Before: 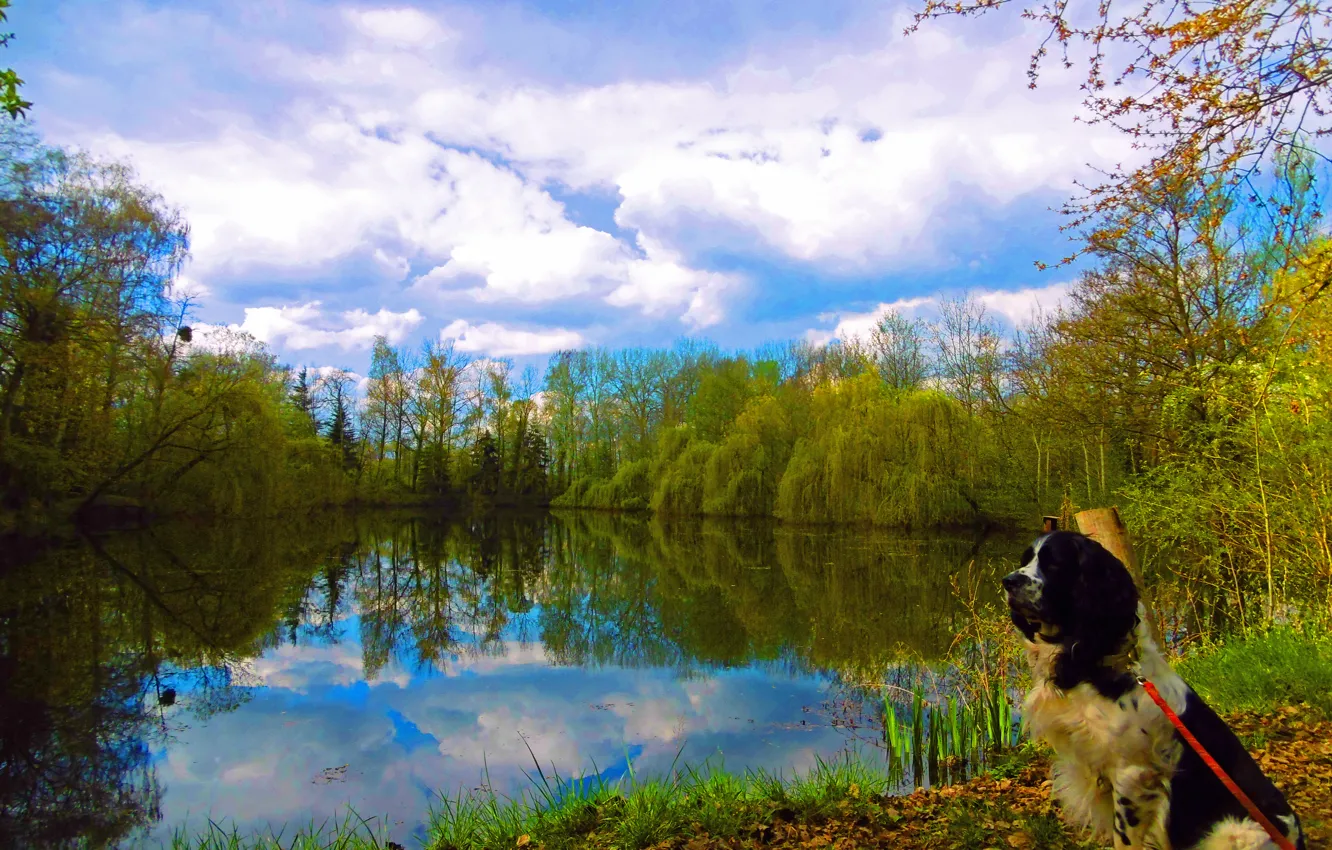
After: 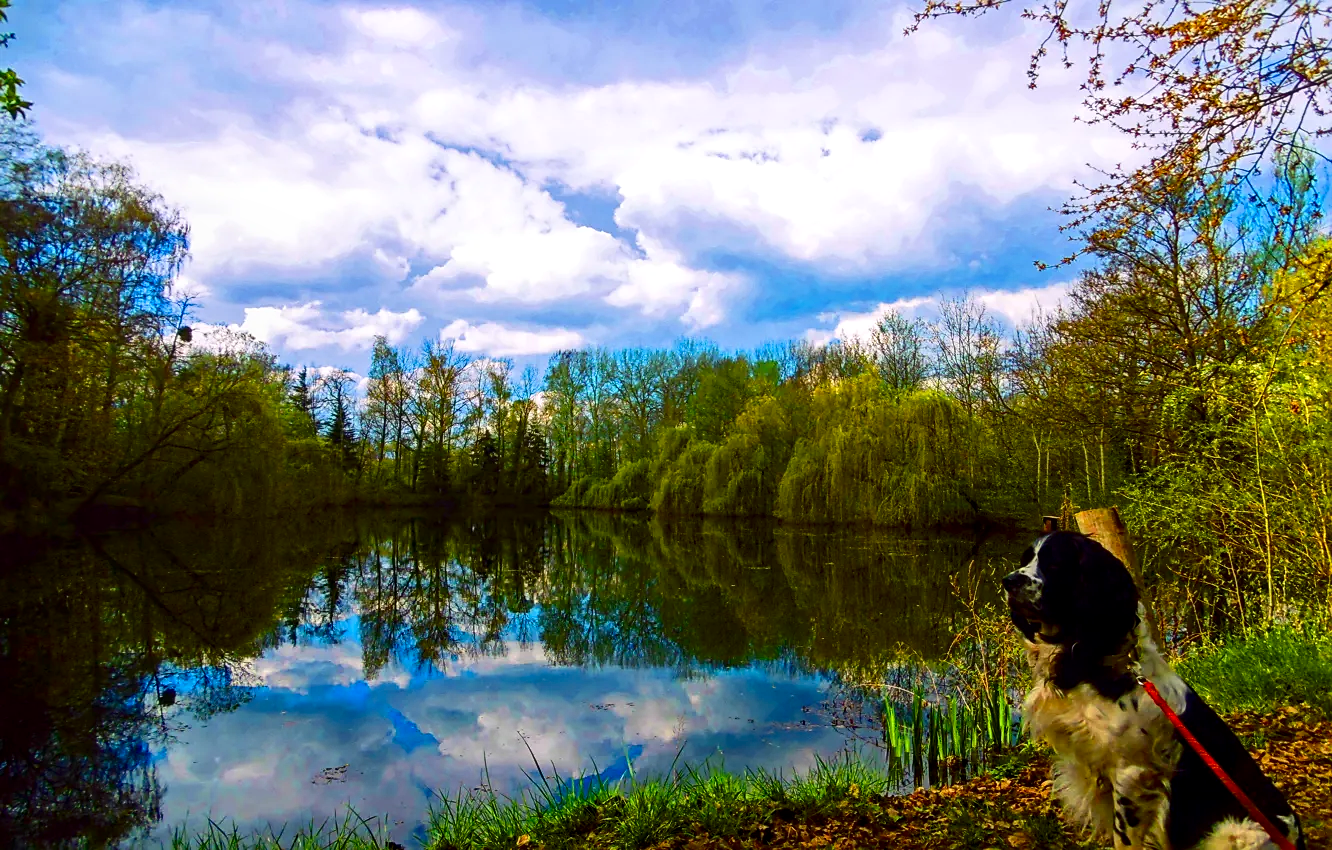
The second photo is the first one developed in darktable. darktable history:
sharpen: radius 1.892, amount 0.411, threshold 1.342
contrast brightness saturation: contrast 0.2, brightness -0.104, saturation 0.102
local contrast: on, module defaults
